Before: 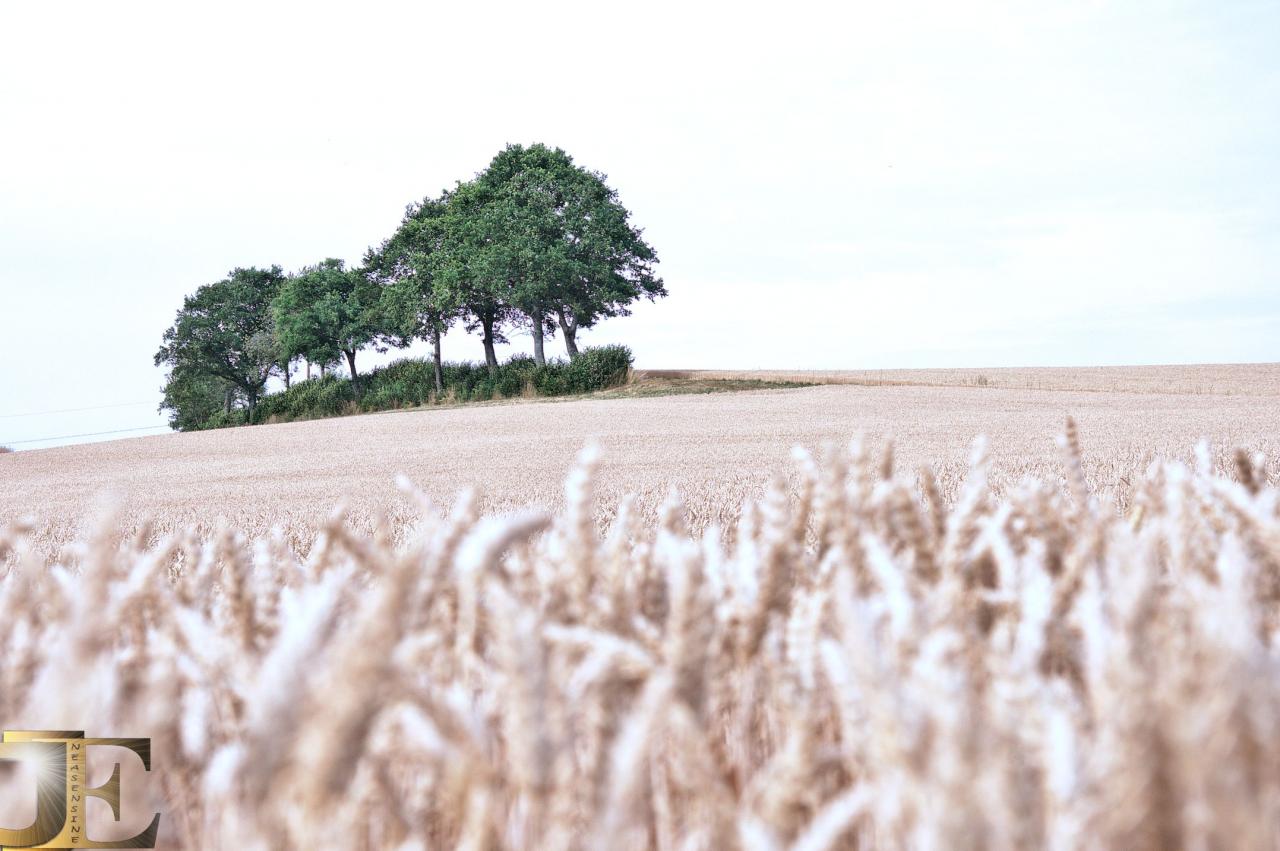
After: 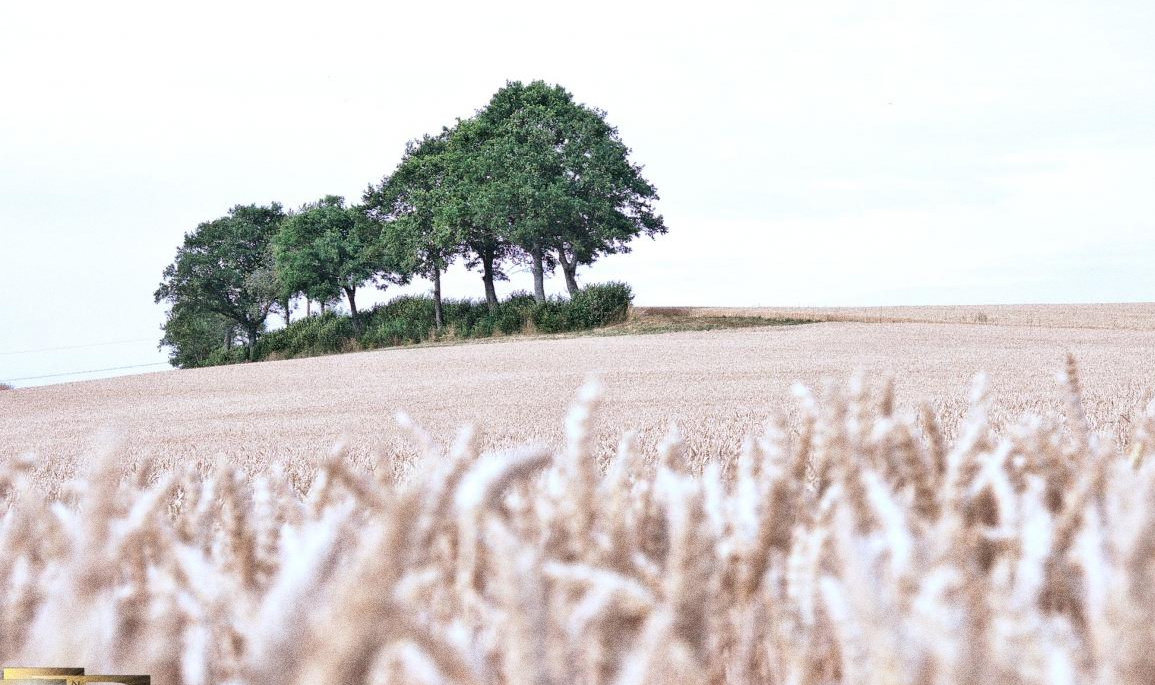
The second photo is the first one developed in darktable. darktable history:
crop: top 7.49%, right 9.717%, bottom 11.943%
grain: coarseness 0.09 ISO, strength 40%
